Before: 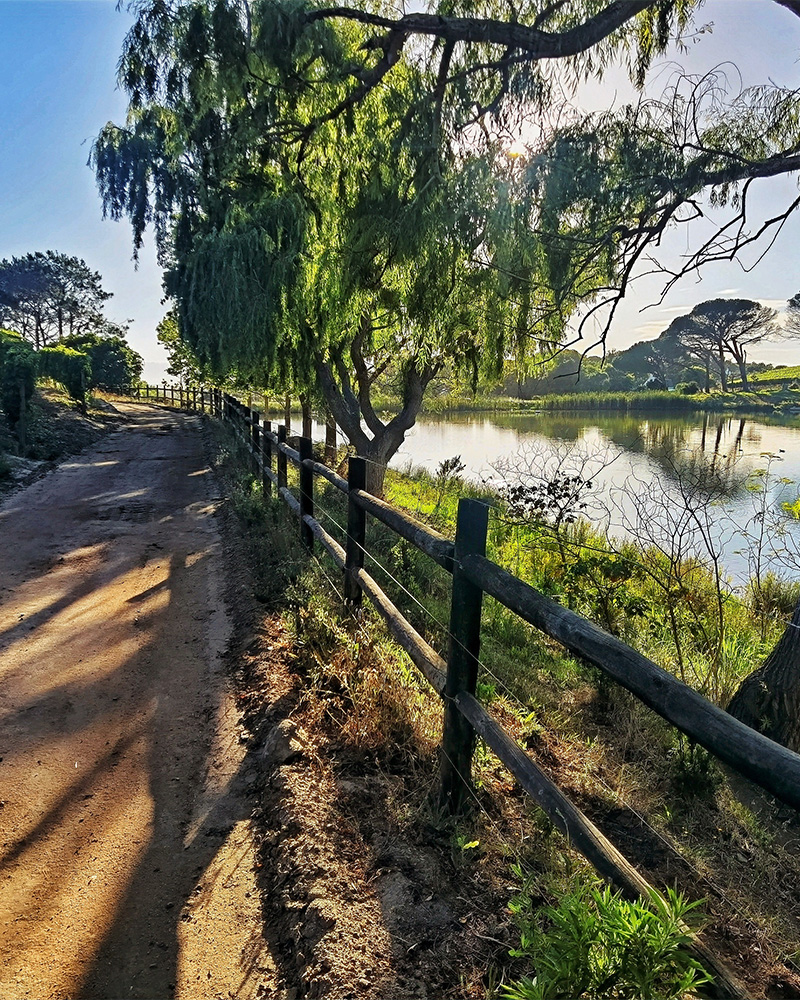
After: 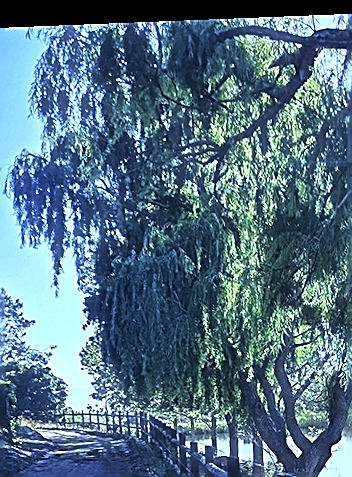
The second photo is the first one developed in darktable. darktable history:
white balance: red 0.766, blue 1.537
exposure: black level correction 0.001, exposure 0.5 EV, compensate exposure bias true, compensate highlight preservation false
rotate and perspective: rotation -2.29°, automatic cropping off
haze removal: strength -0.1, adaptive false
contrast brightness saturation: contrast 0.01, saturation -0.05
sharpen: amount 1
crop and rotate: left 10.817%, top 0.062%, right 47.194%, bottom 53.626%
